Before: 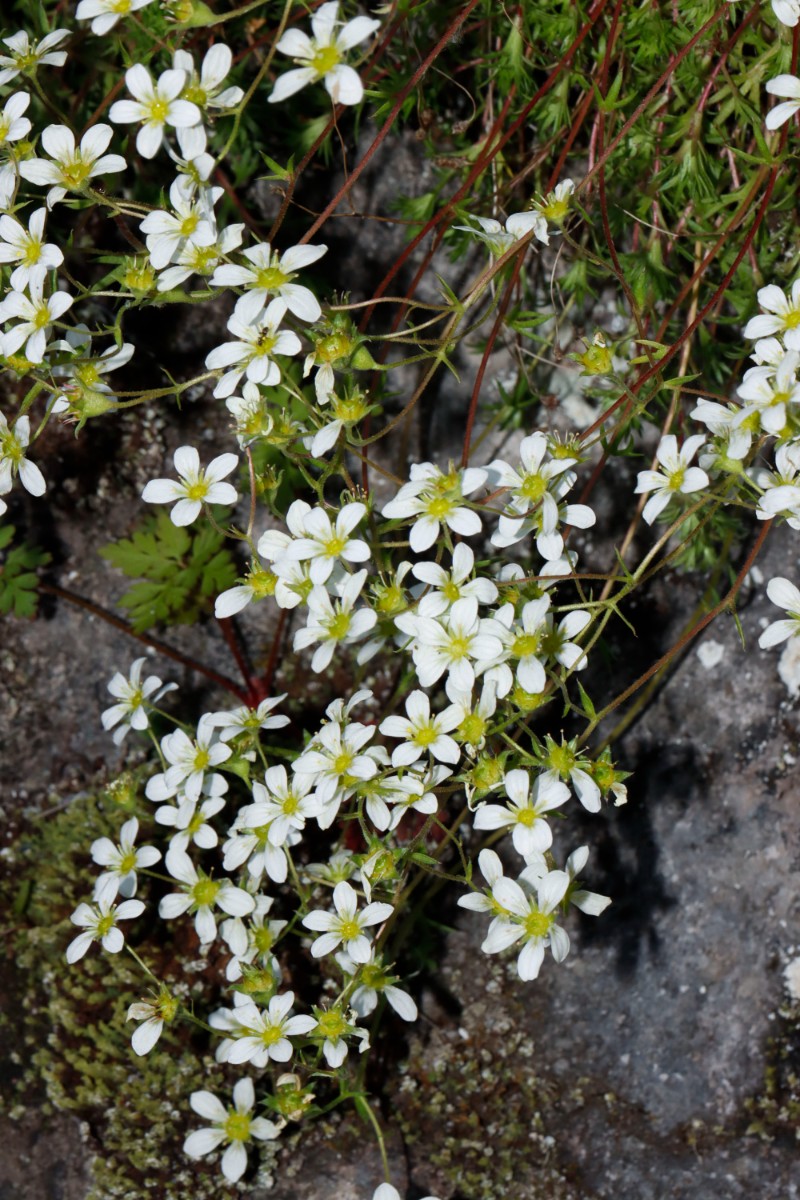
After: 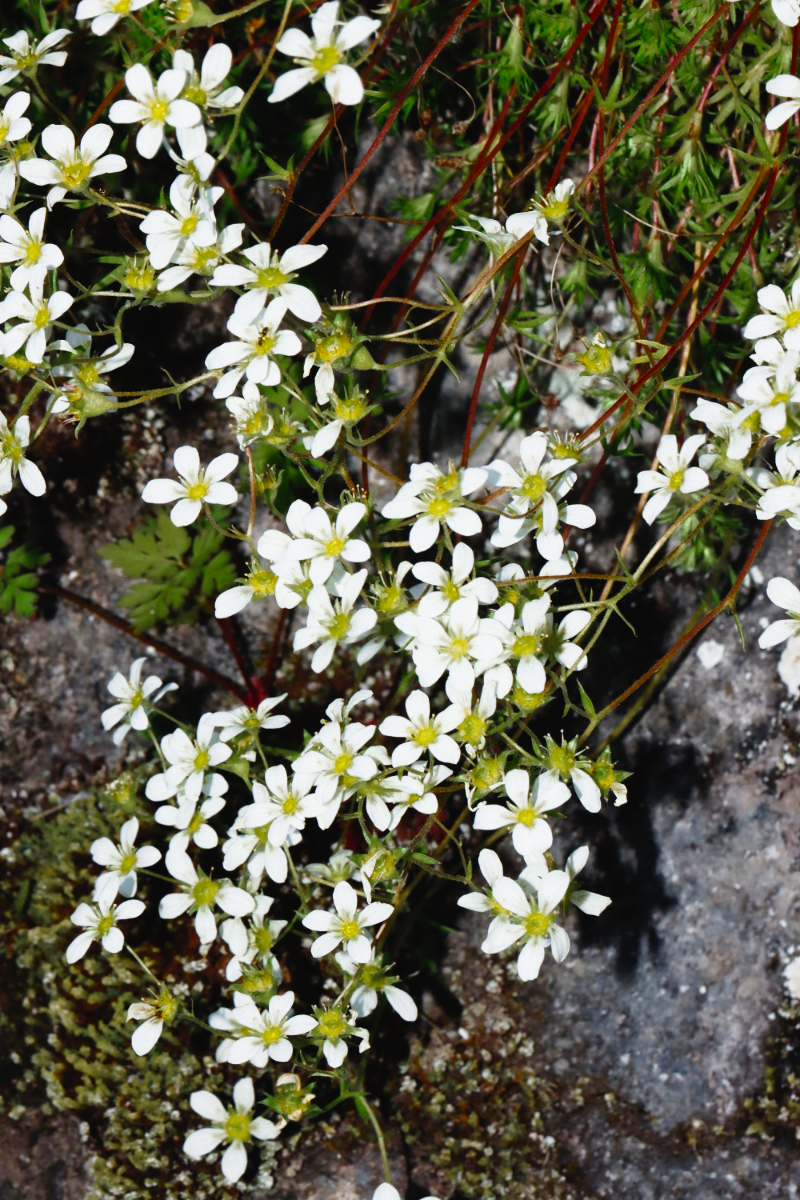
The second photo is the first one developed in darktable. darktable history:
tone curve: curves: ch0 [(0, 0.023) (0.087, 0.065) (0.184, 0.168) (0.45, 0.54) (0.57, 0.683) (0.706, 0.841) (0.877, 0.948) (1, 0.984)]; ch1 [(0, 0) (0.388, 0.369) (0.447, 0.447) (0.505, 0.5) (0.534, 0.528) (0.57, 0.571) (0.592, 0.602) (0.644, 0.663) (1, 1)]; ch2 [(0, 0) (0.314, 0.223) (0.427, 0.405) (0.492, 0.496) (0.524, 0.547) (0.534, 0.57) (0.583, 0.605) (0.673, 0.667) (1, 1)], preserve colors none
color correction: highlights a* -0.117, highlights b* 0.096
color zones: curves: ch0 [(0.11, 0.396) (0.195, 0.36) (0.25, 0.5) (0.303, 0.412) (0.357, 0.544) (0.75, 0.5) (0.967, 0.328)]; ch1 [(0, 0.468) (0.112, 0.512) (0.202, 0.6) (0.25, 0.5) (0.307, 0.352) (0.357, 0.544) (0.75, 0.5) (0.963, 0.524)]
